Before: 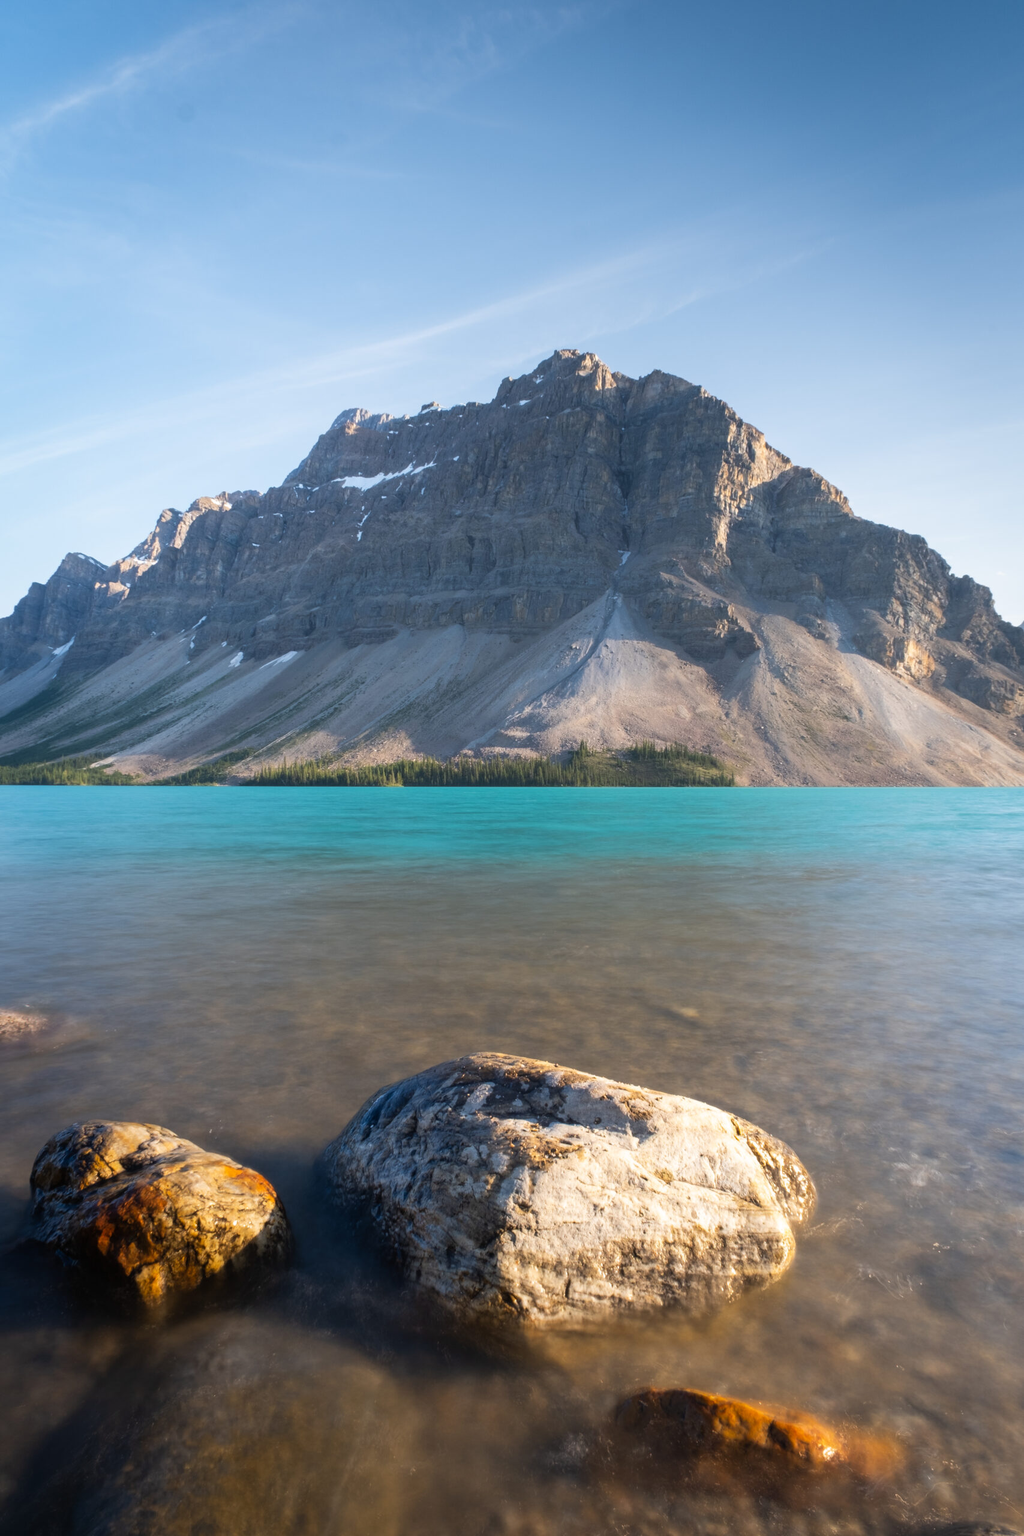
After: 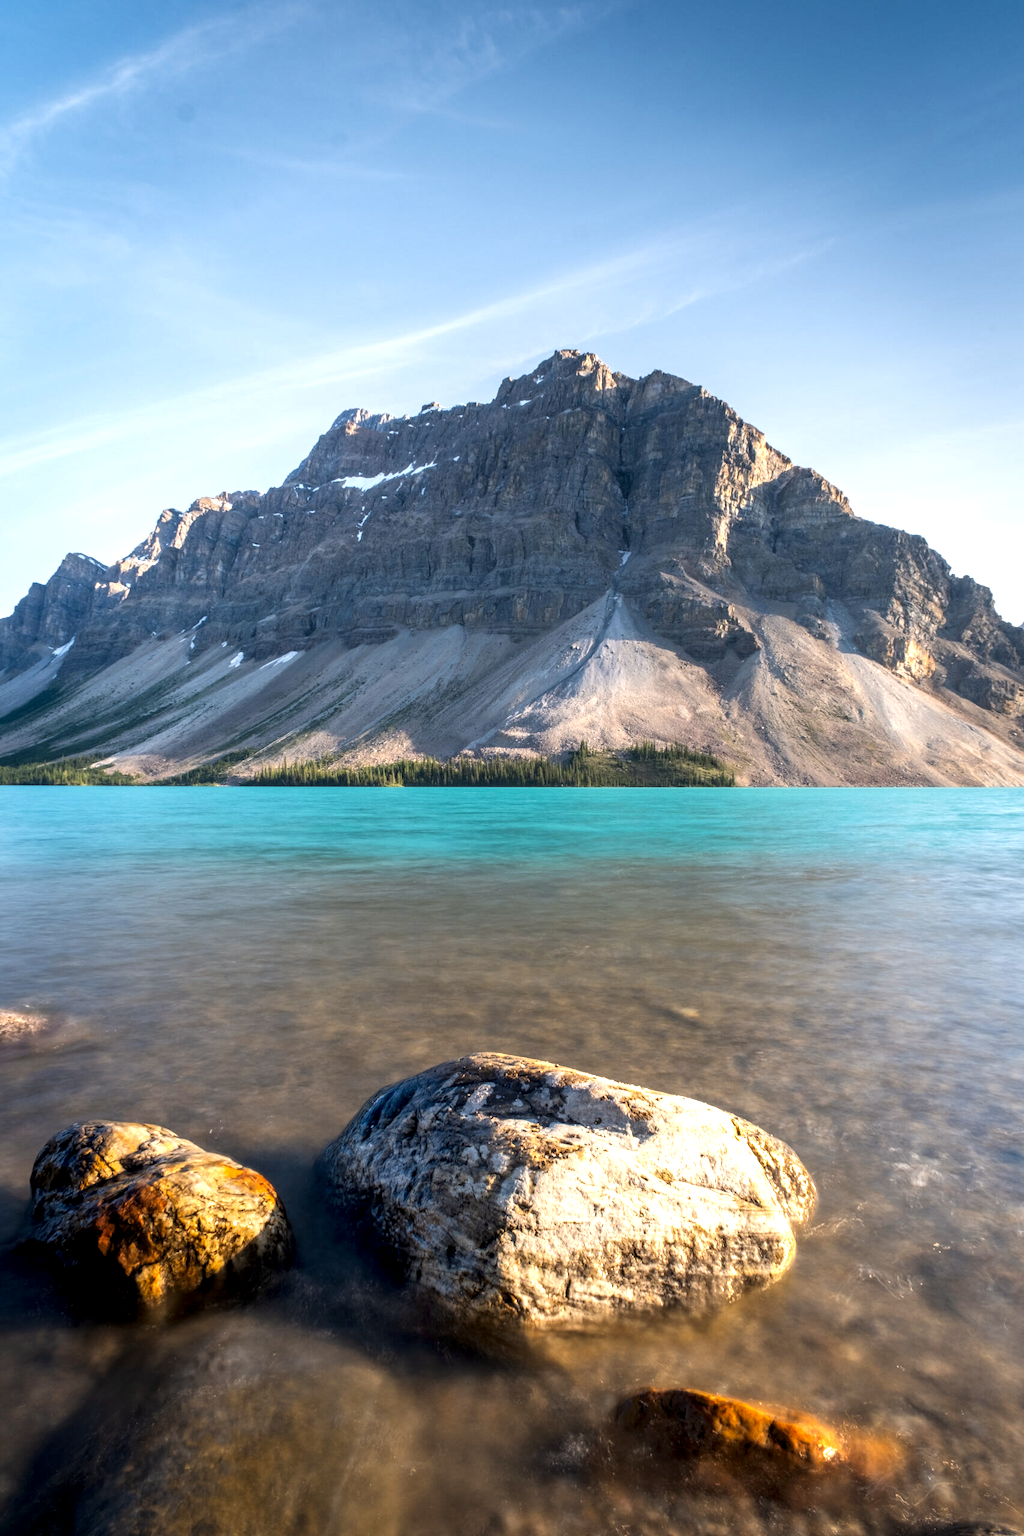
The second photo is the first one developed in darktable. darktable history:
exposure: black level correction -0.002, exposure 0.543 EV, compensate exposure bias true, compensate highlight preservation false
color correction: highlights a* 0.959, highlights b* 2.84, saturation 1.1
local contrast: detail 160%
